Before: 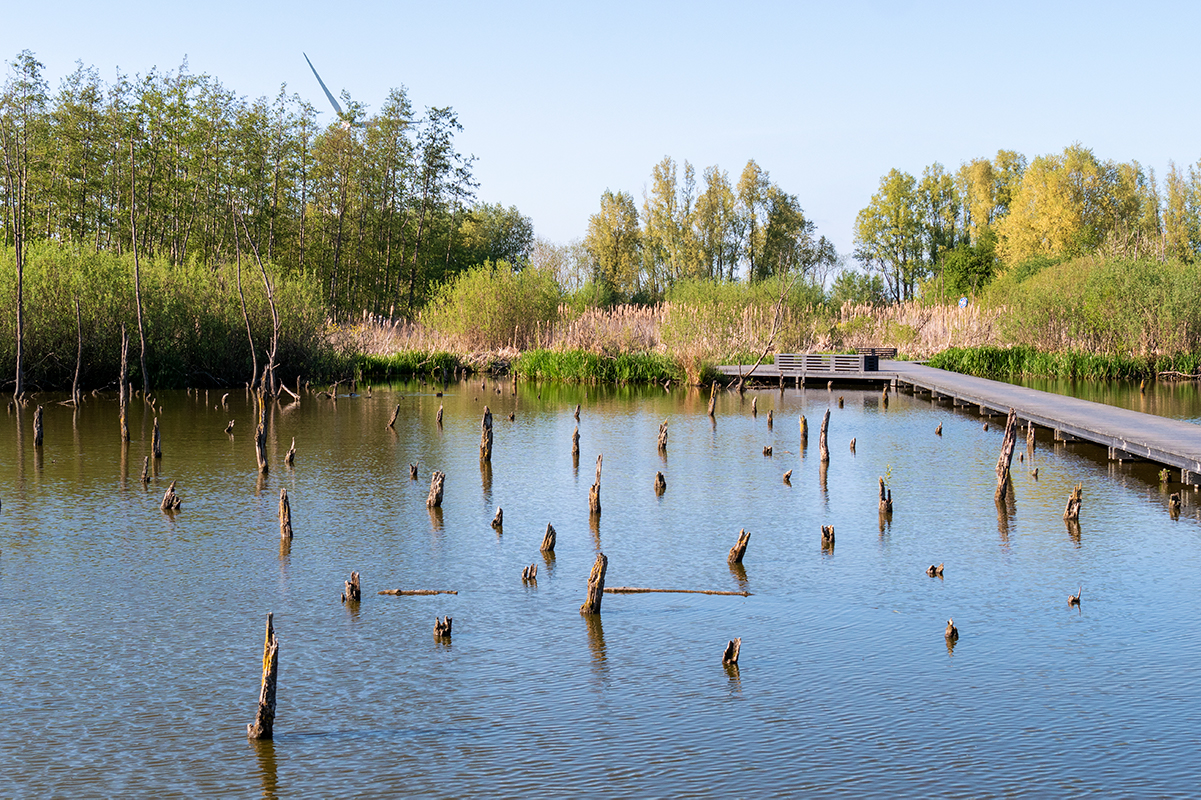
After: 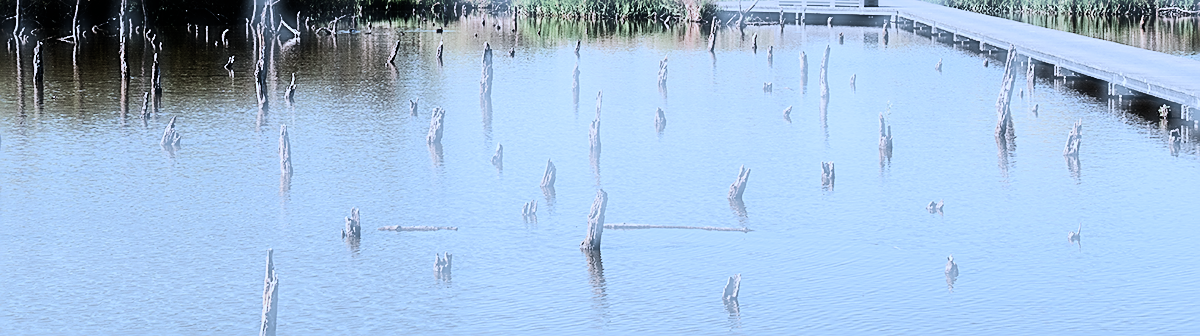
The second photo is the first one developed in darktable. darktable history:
crop: top 45.551%, bottom 12.262%
tone equalizer: -8 EV -0.75 EV, -7 EV -0.7 EV, -6 EV -0.6 EV, -5 EV -0.4 EV, -3 EV 0.4 EV, -2 EV 0.6 EV, -1 EV 0.7 EV, +0 EV 0.75 EV, edges refinement/feathering 500, mask exposure compensation -1.57 EV, preserve details no
haze removal: strength -0.9, distance 0.225, compatibility mode true, adaptive false
filmic rgb: black relative exposure -9.22 EV, white relative exposure 6.77 EV, hardness 3.07, contrast 1.05
sharpen: amount 0.901
color balance rgb: perceptual saturation grading › highlights -31.88%, perceptual saturation grading › mid-tones 5.8%, perceptual saturation grading › shadows 18.12%, perceptual brilliance grading › highlights 3.62%, perceptual brilliance grading › mid-tones -18.12%, perceptual brilliance grading › shadows -41.3%
exposure: black level correction 0, exposure 0.7 EV, compensate exposure bias true, compensate highlight preservation false
color correction: highlights a* -2.24, highlights b* -18.1
